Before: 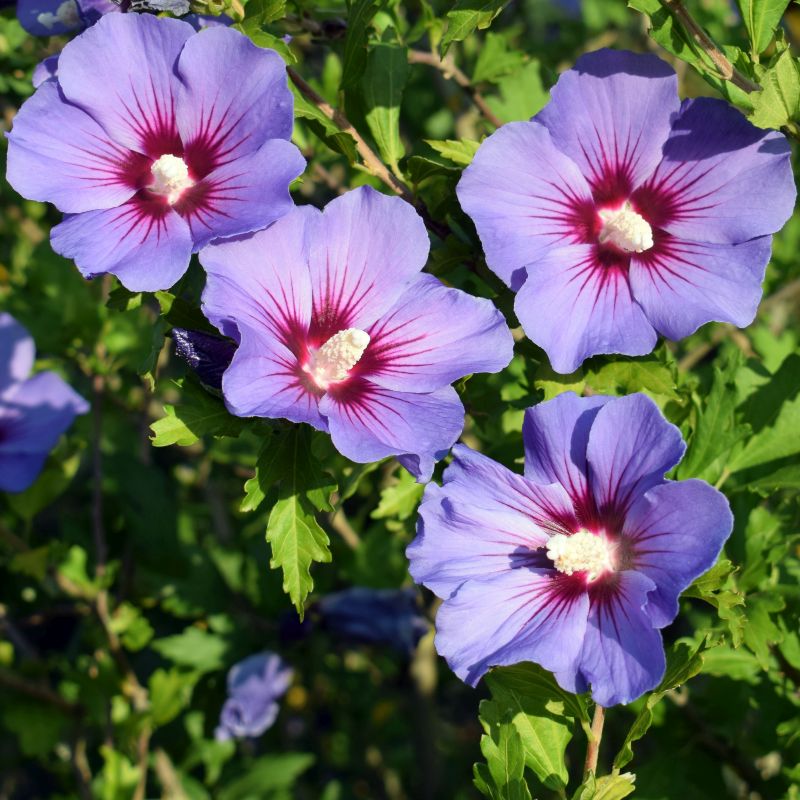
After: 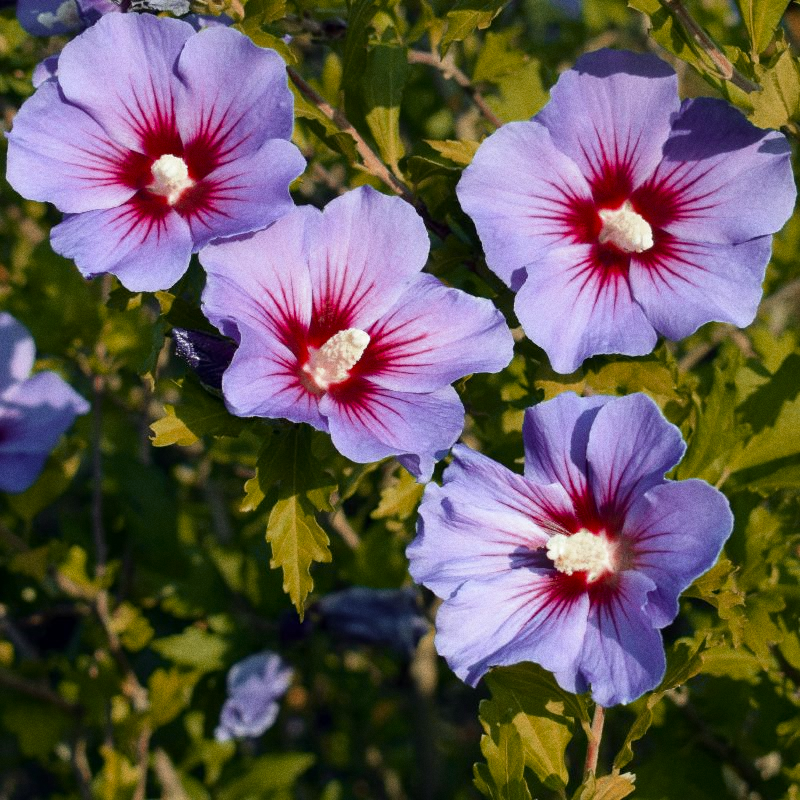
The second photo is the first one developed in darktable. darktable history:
color zones: curves: ch0 [(0, 0.299) (0.25, 0.383) (0.456, 0.352) (0.736, 0.571)]; ch1 [(0, 0.63) (0.151, 0.568) (0.254, 0.416) (0.47, 0.558) (0.732, 0.37) (0.909, 0.492)]; ch2 [(0.004, 0.604) (0.158, 0.443) (0.257, 0.403) (0.761, 0.468)]
grain: coarseness 0.09 ISO
